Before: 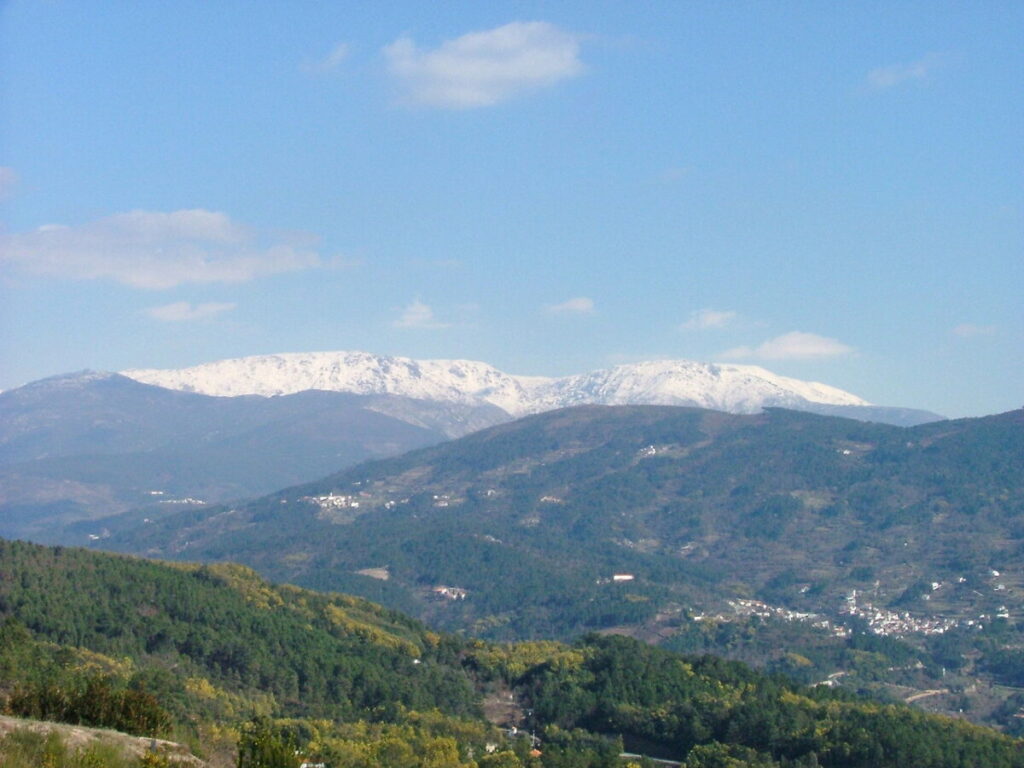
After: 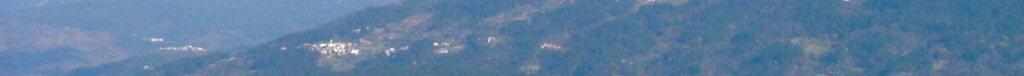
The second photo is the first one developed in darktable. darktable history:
crop and rotate: top 59.084%, bottom 30.916%
tone curve: curves: ch0 [(0, 0) (0.126, 0.061) (0.362, 0.382) (0.498, 0.498) (0.706, 0.712) (1, 1)]; ch1 [(0, 0) (0.5, 0.505) (0.55, 0.578) (1, 1)]; ch2 [(0, 0) (0.44, 0.424) (0.489, 0.483) (0.537, 0.538) (1, 1)], color space Lab, independent channels, preserve colors none
